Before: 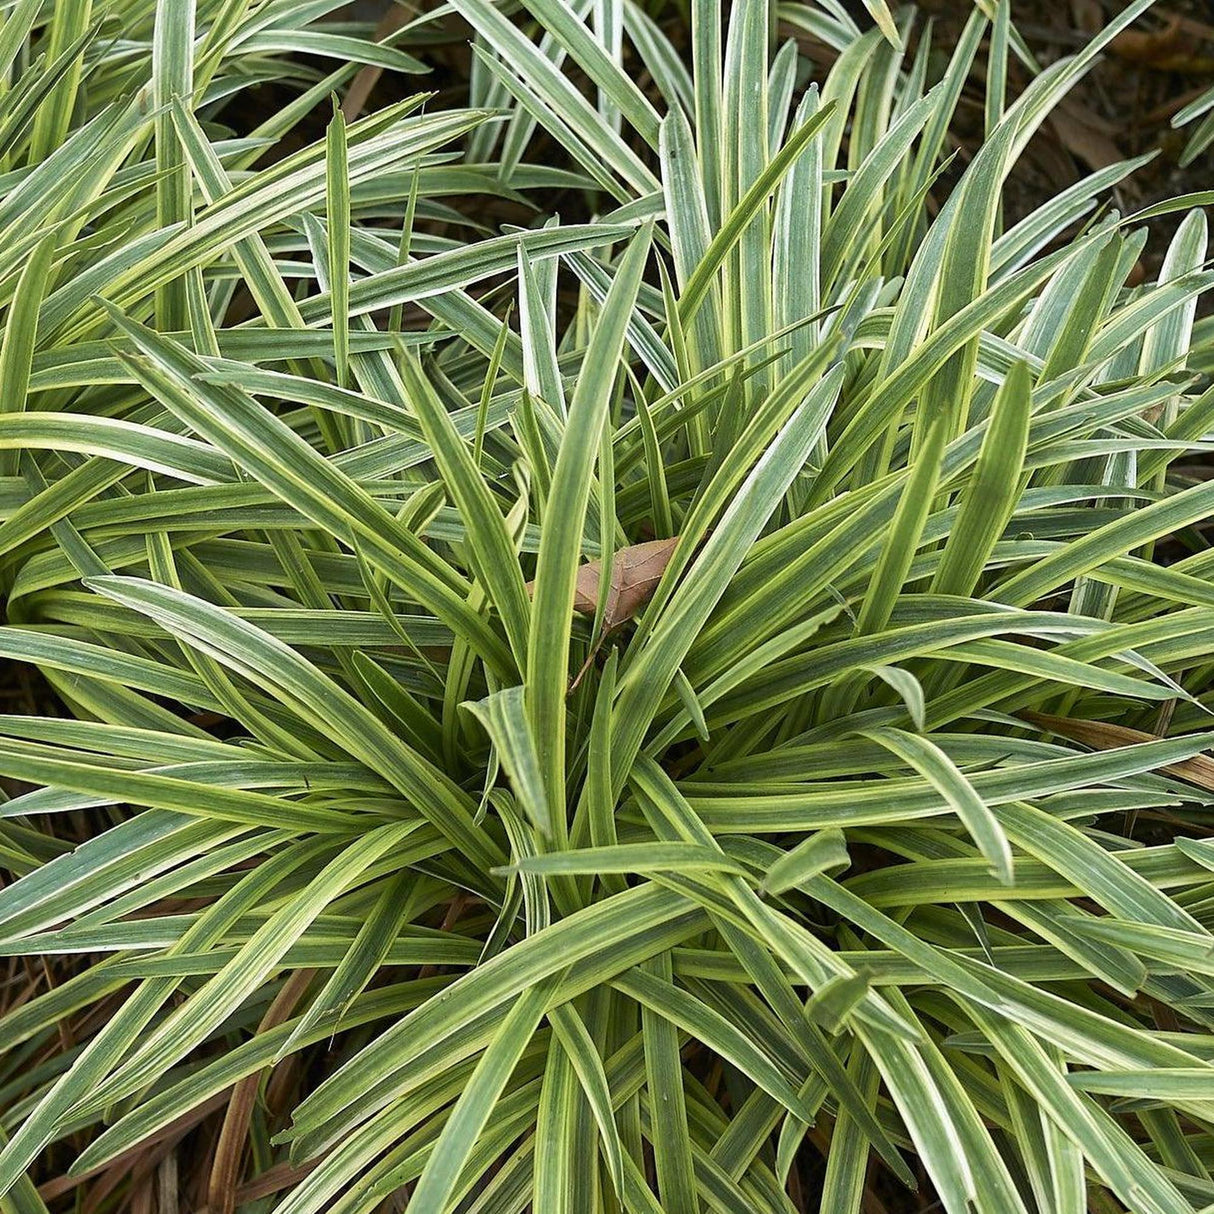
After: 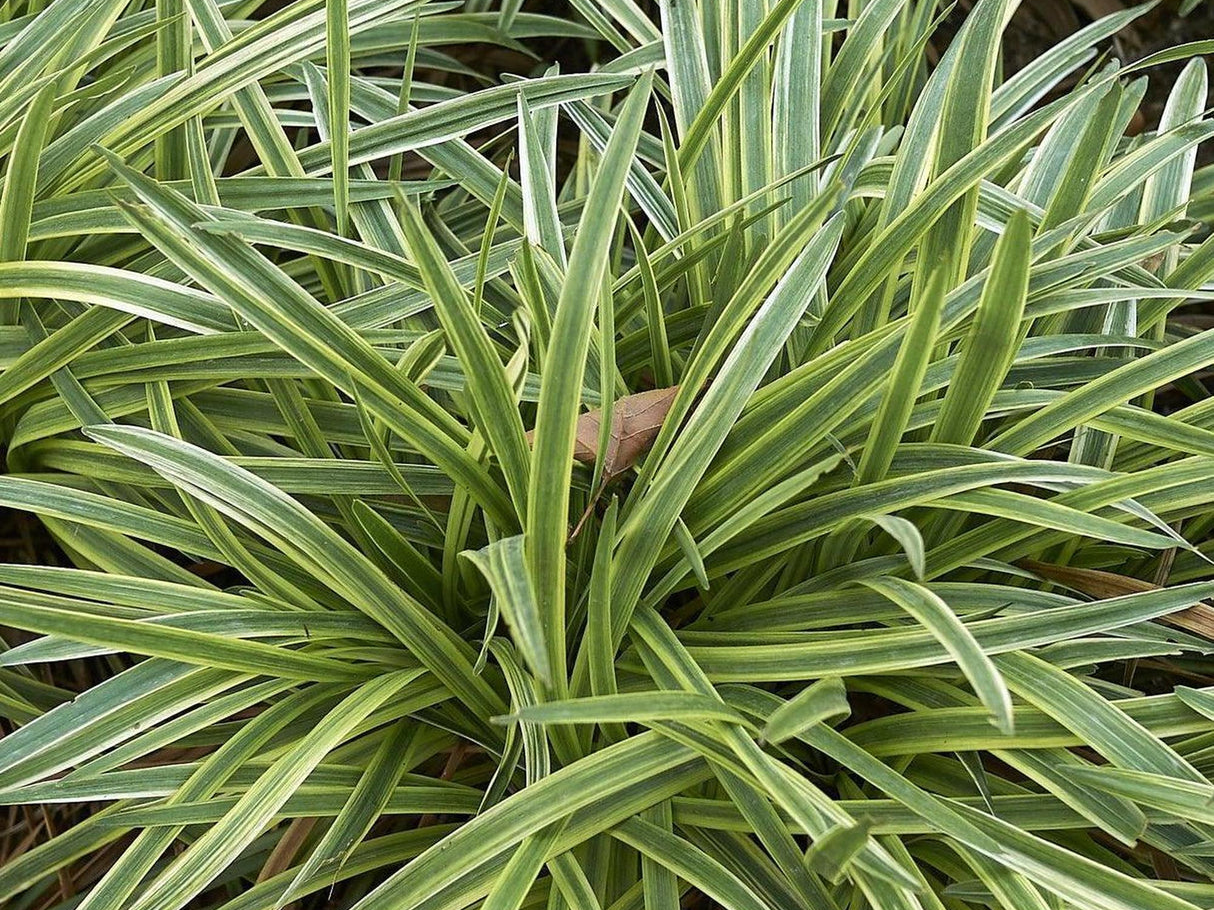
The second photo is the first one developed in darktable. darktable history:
tone equalizer: on, module defaults
crop and rotate: top 12.5%, bottom 12.5%
